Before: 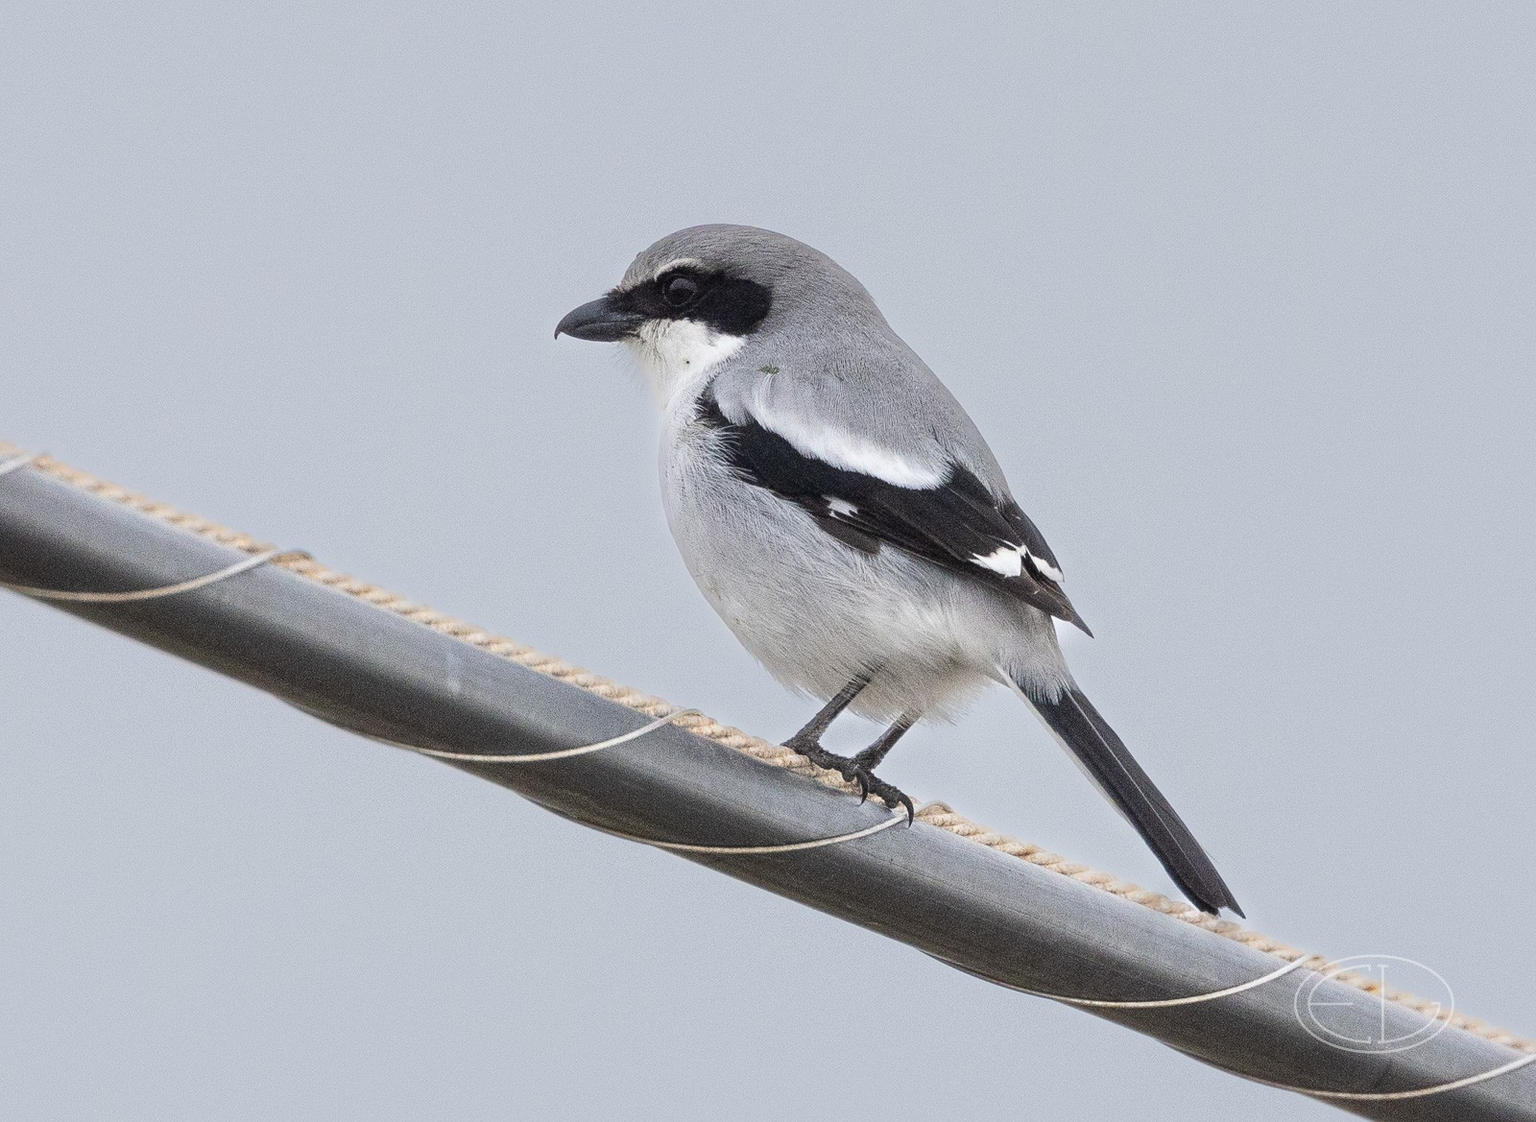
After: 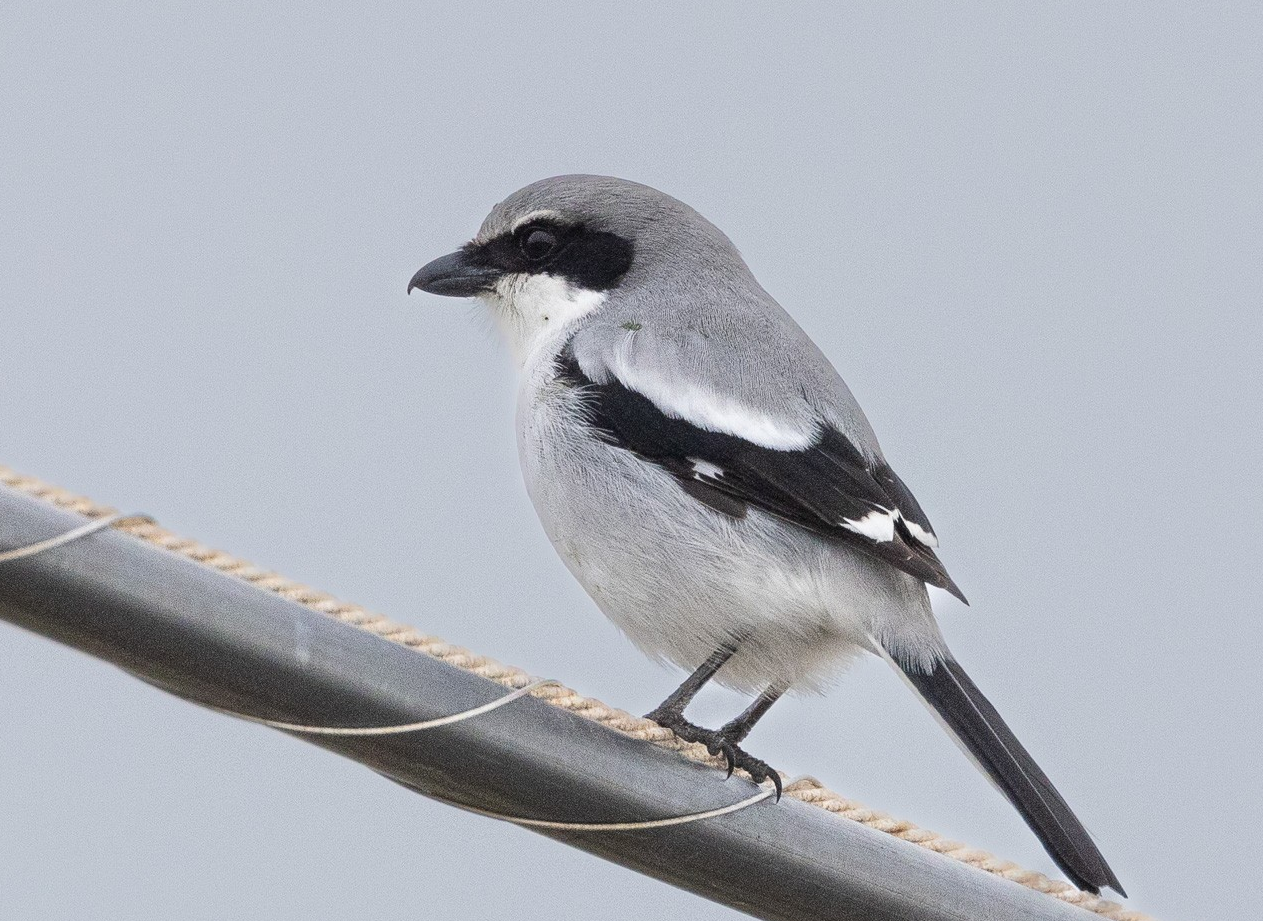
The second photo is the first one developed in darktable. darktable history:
crop and rotate: left 10.635%, top 5.05%, right 10.373%, bottom 16.087%
